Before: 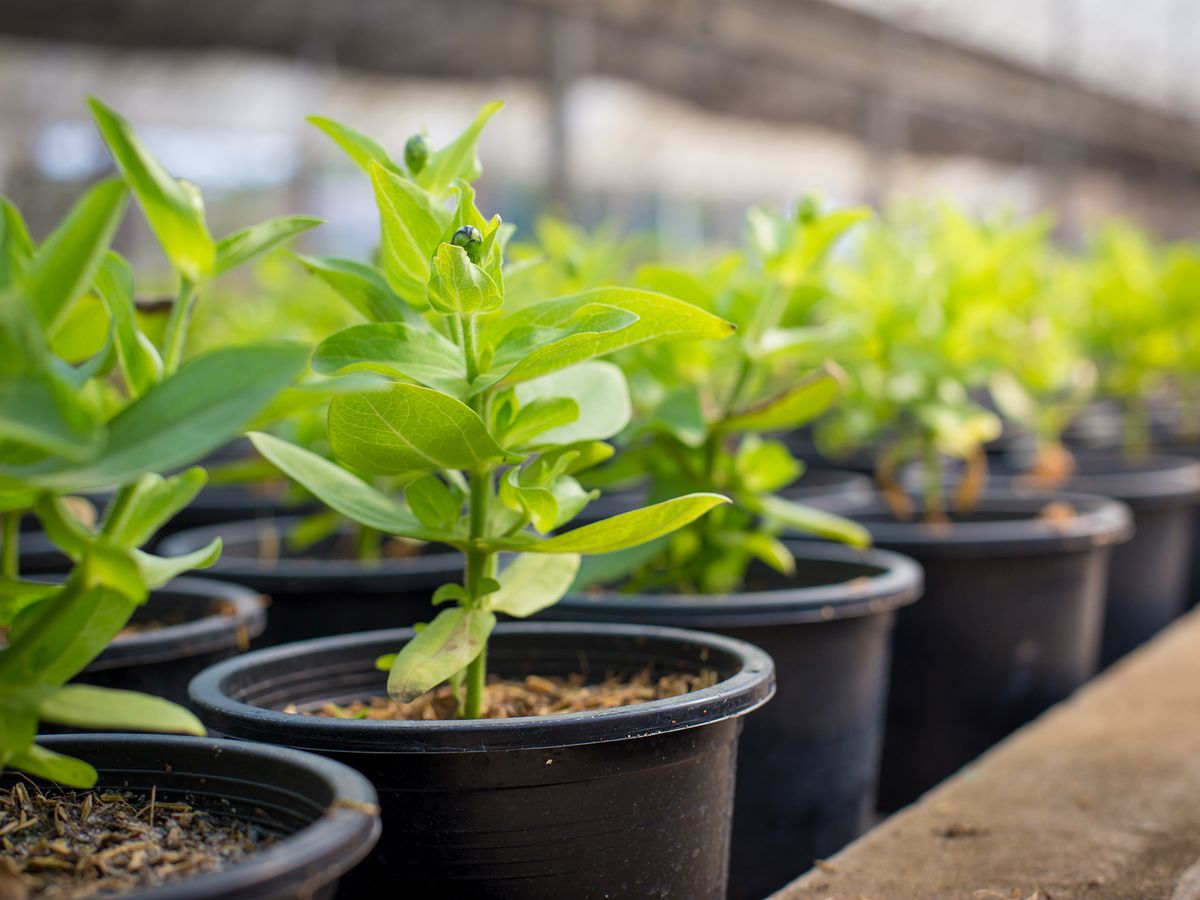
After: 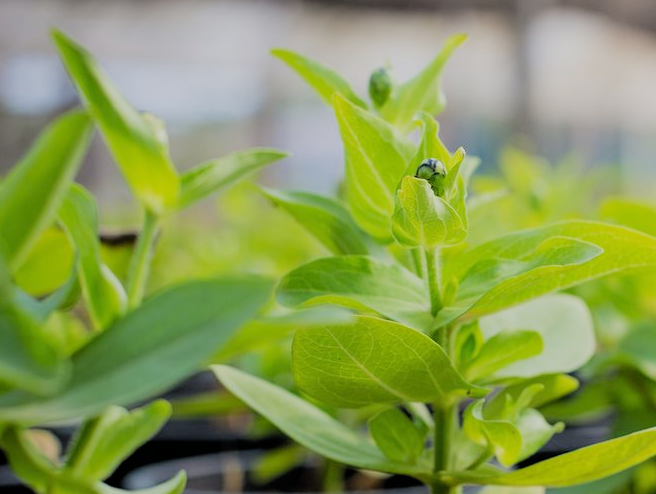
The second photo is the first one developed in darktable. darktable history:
crop and rotate: left 3.047%, top 7.509%, right 42.236%, bottom 37.598%
filmic rgb: black relative exposure -4.14 EV, white relative exposure 5.1 EV, hardness 2.11, contrast 1.165
exposure: black level correction 0, compensate exposure bias true, compensate highlight preservation false
